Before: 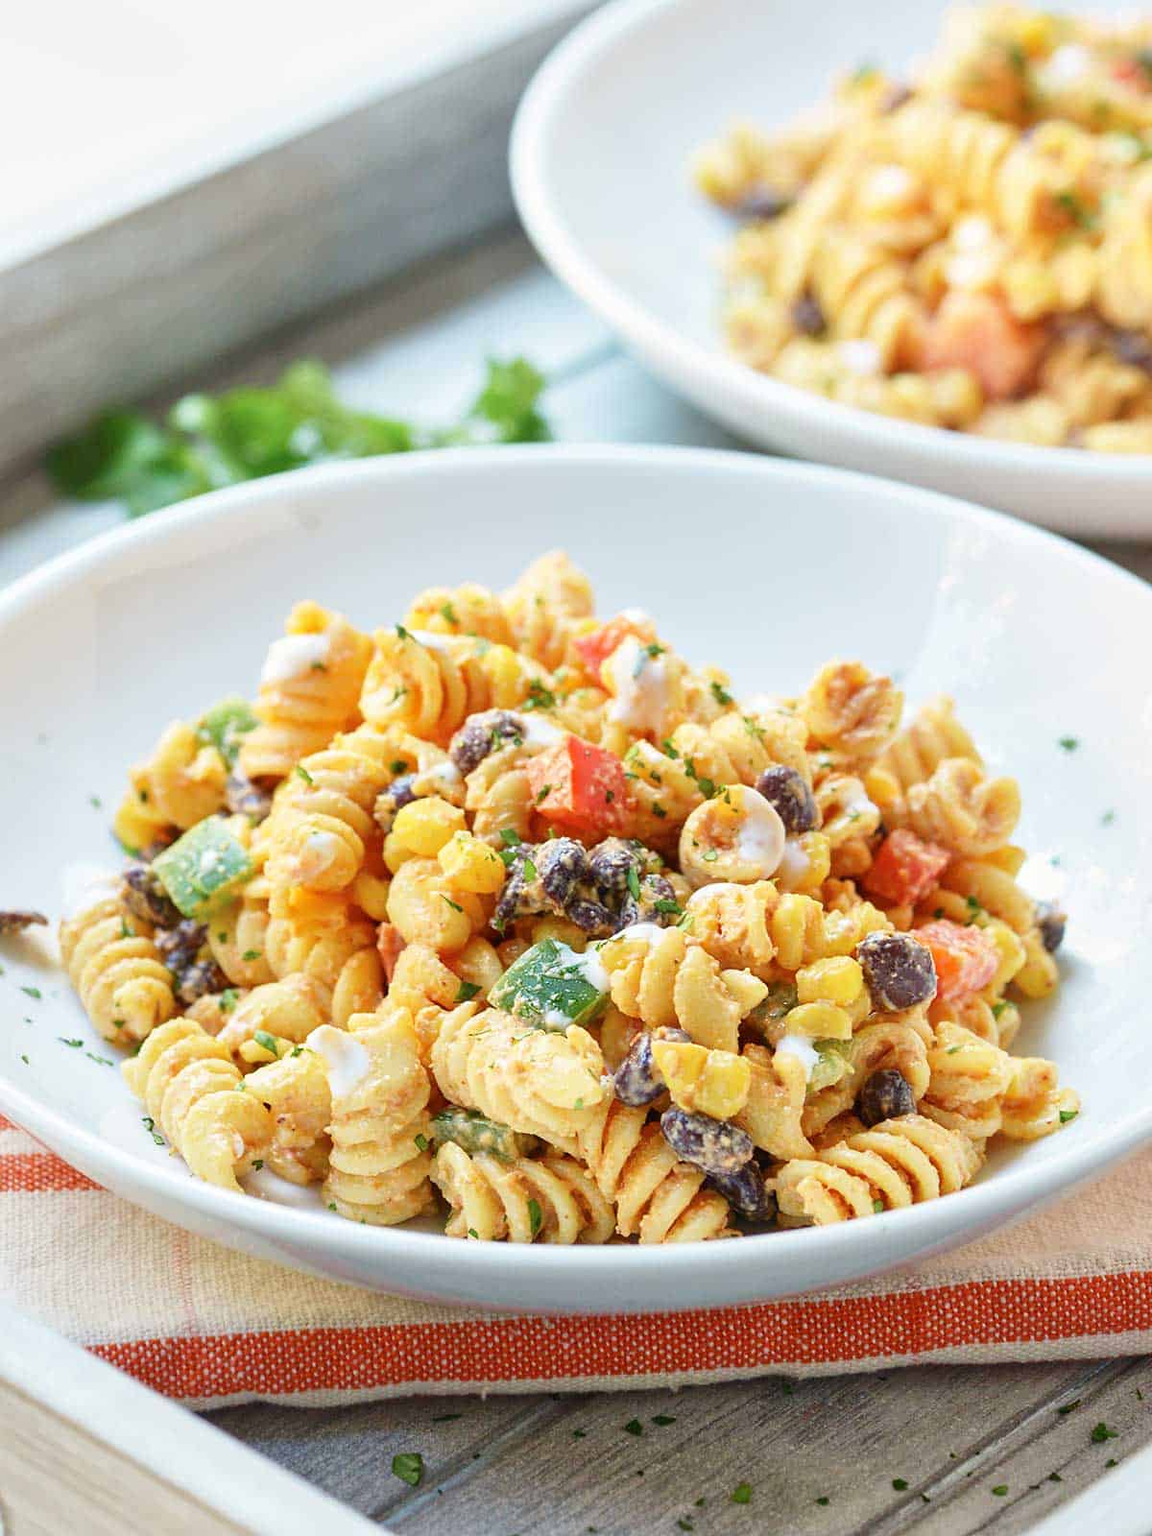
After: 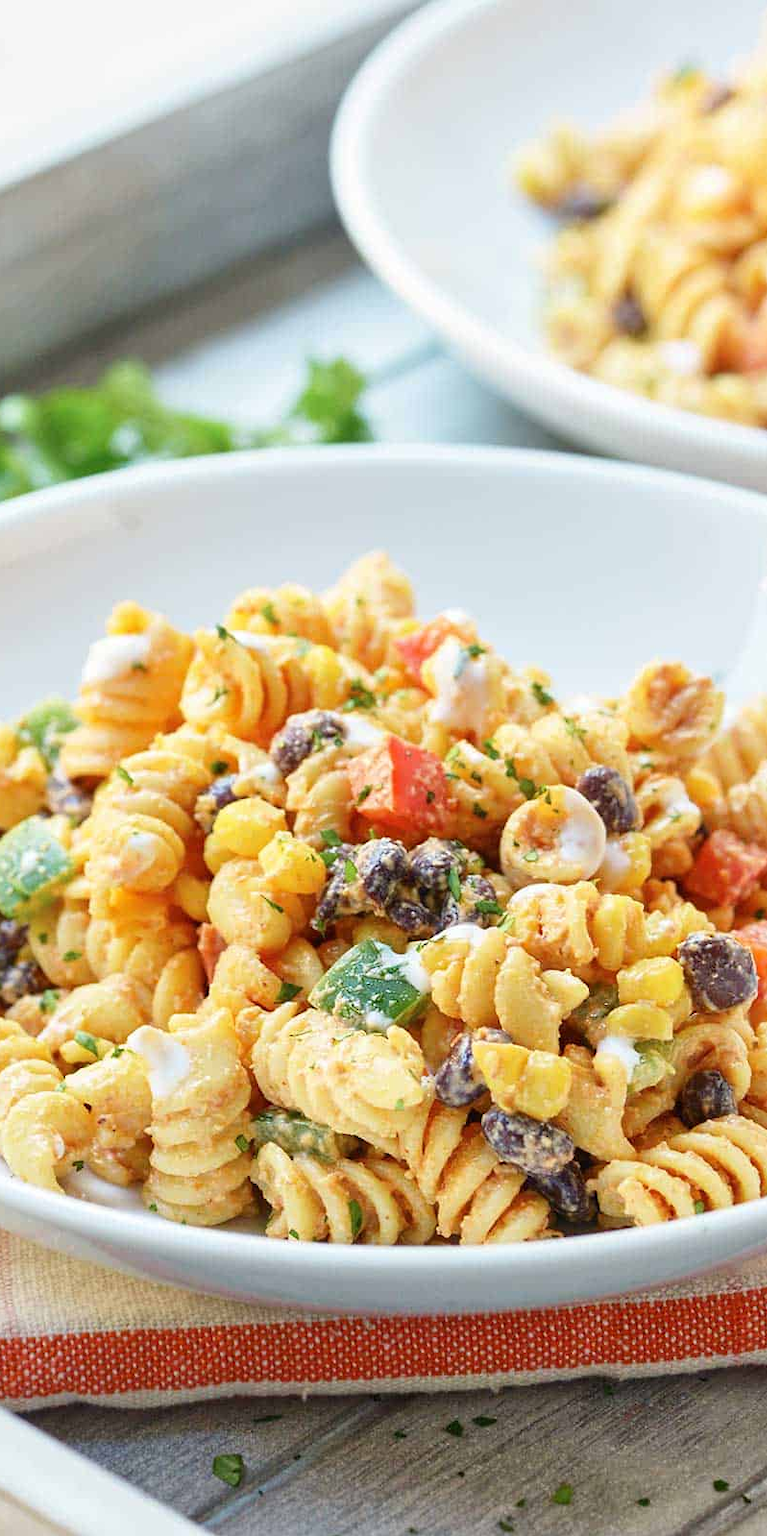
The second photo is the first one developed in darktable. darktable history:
crop and rotate: left 15.624%, right 17.754%
